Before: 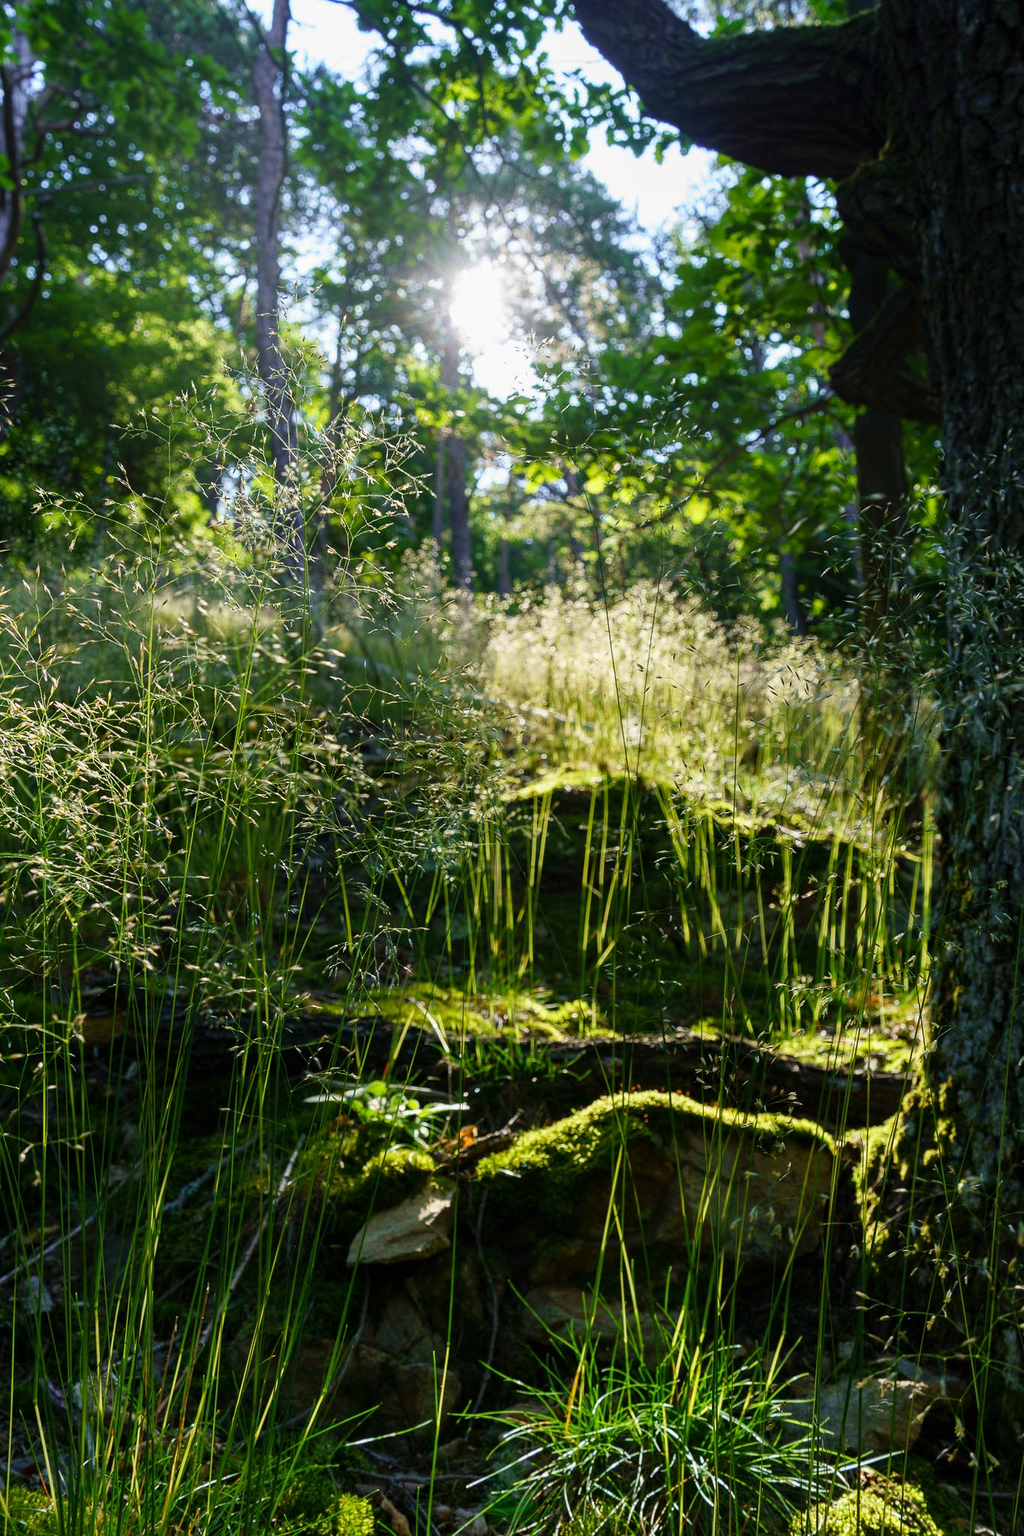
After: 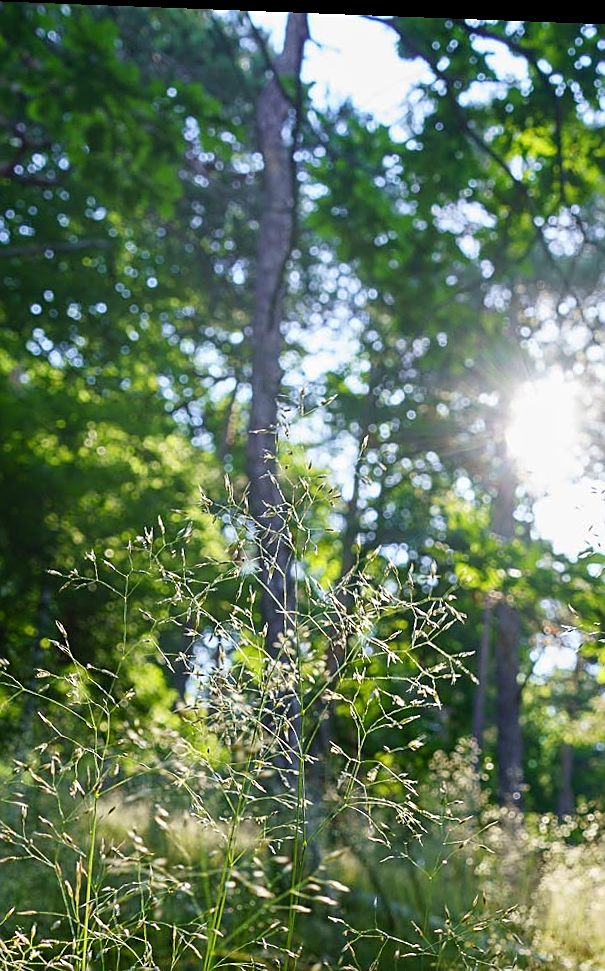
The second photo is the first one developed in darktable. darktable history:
crop and rotate: left 10.817%, top 0.062%, right 47.194%, bottom 53.626%
sharpen: on, module defaults
rotate and perspective: rotation 2.17°, automatic cropping off
